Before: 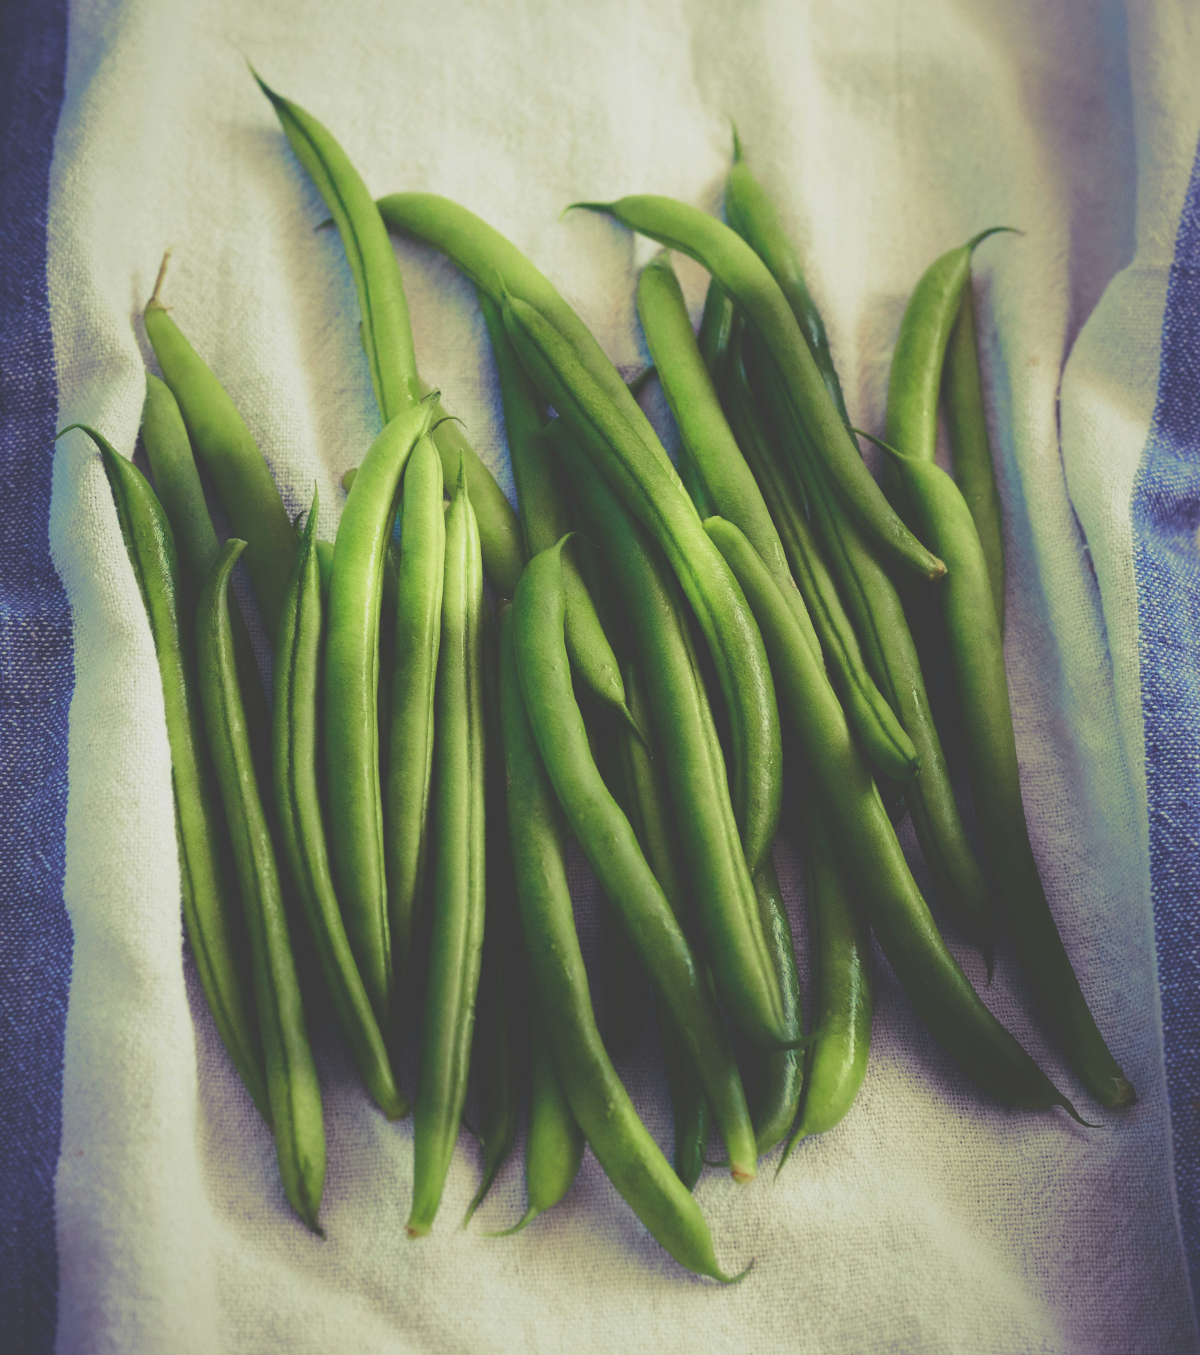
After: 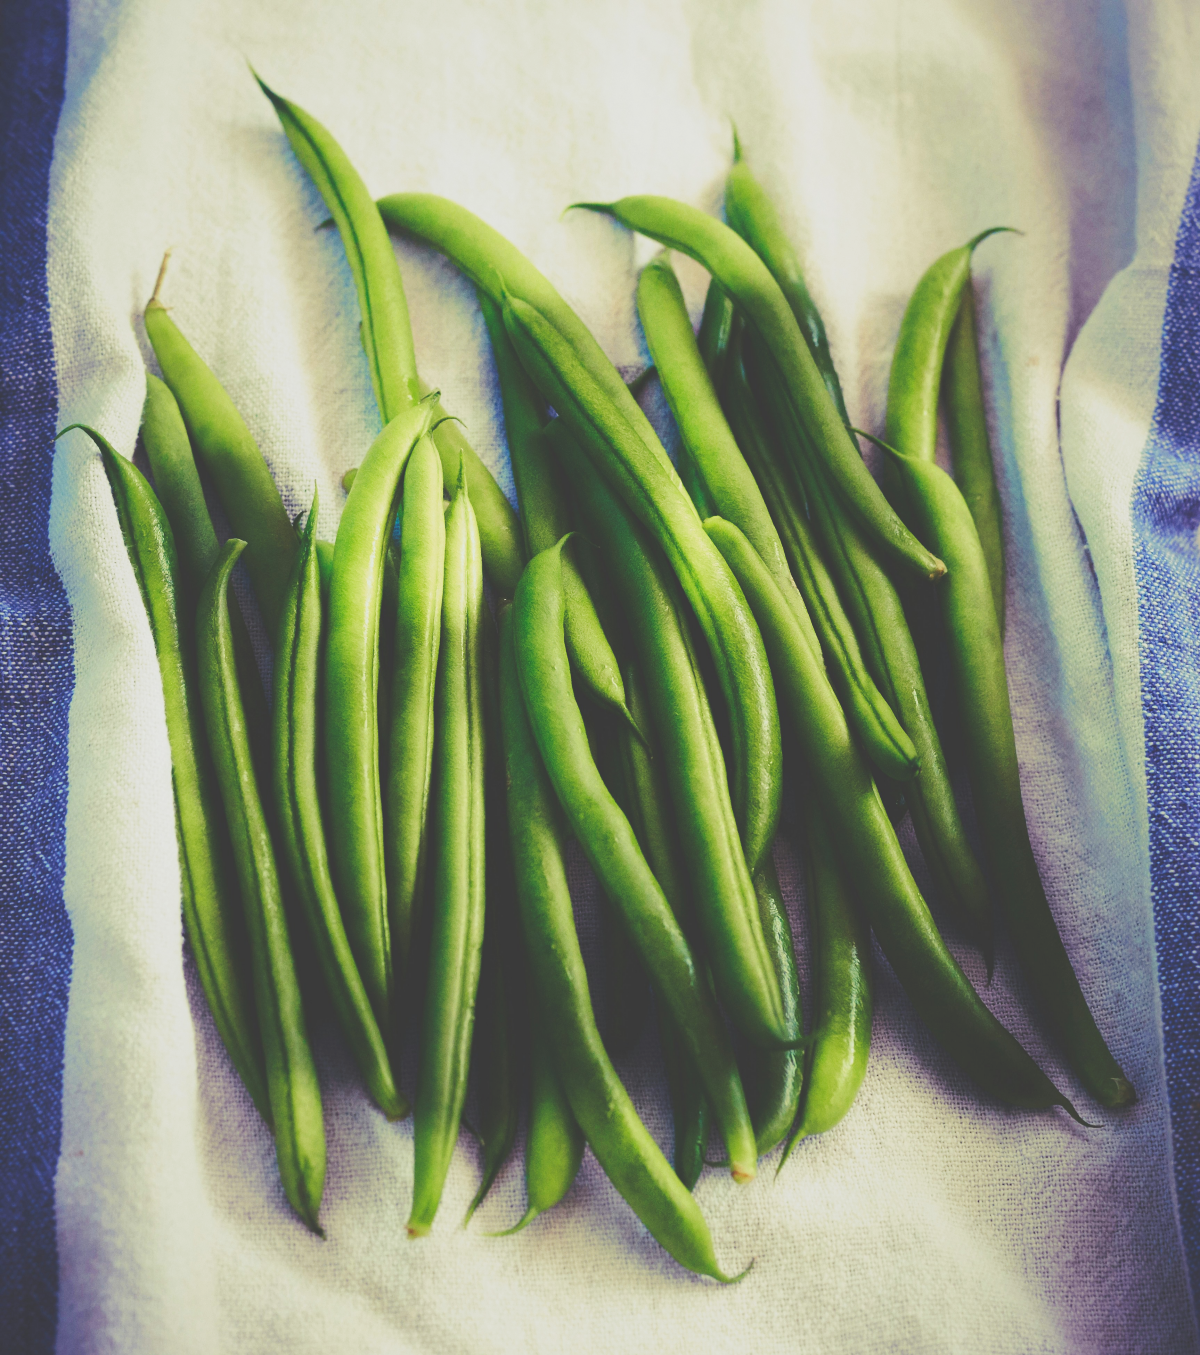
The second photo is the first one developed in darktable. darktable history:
tone curve: curves: ch0 [(0, 0) (0.003, 0.17) (0.011, 0.17) (0.025, 0.17) (0.044, 0.168) (0.069, 0.167) (0.1, 0.173) (0.136, 0.181) (0.177, 0.199) (0.224, 0.226) (0.277, 0.271) (0.335, 0.333) (0.399, 0.419) (0.468, 0.52) (0.543, 0.621) (0.623, 0.716) (0.709, 0.795) (0.801, 0.867) (0.898, 0.914) (1, 1)], preserve colors none
